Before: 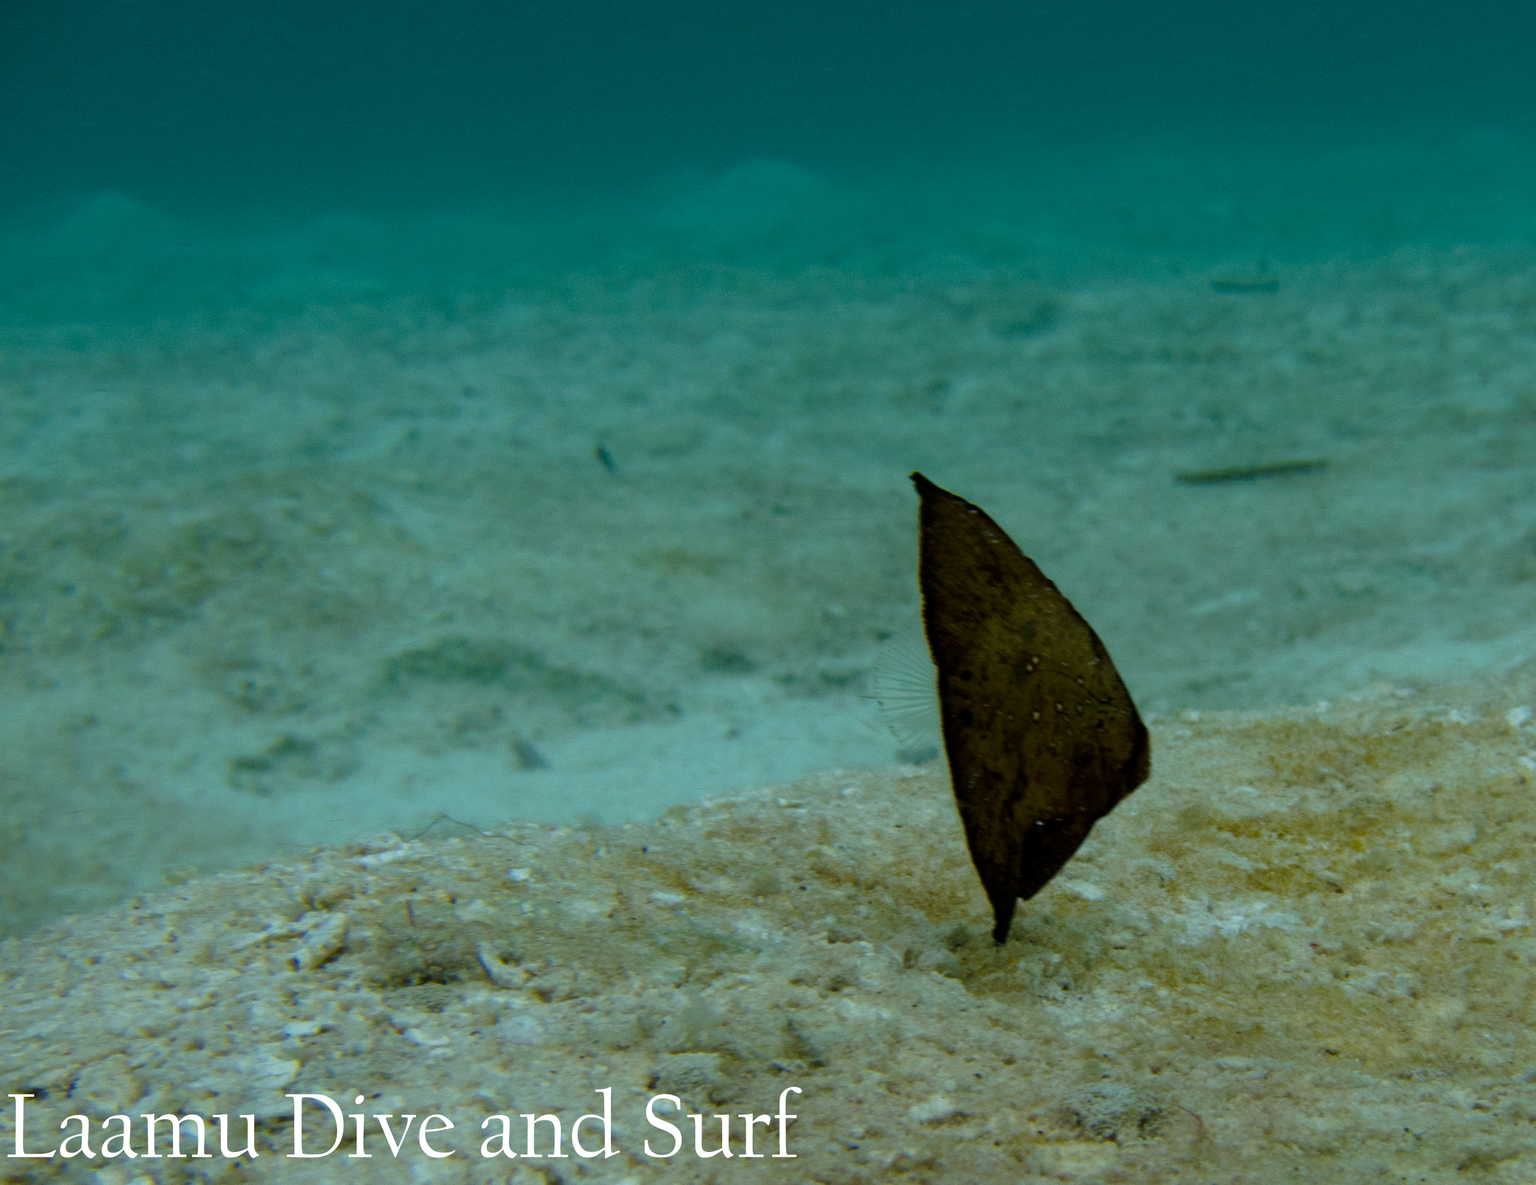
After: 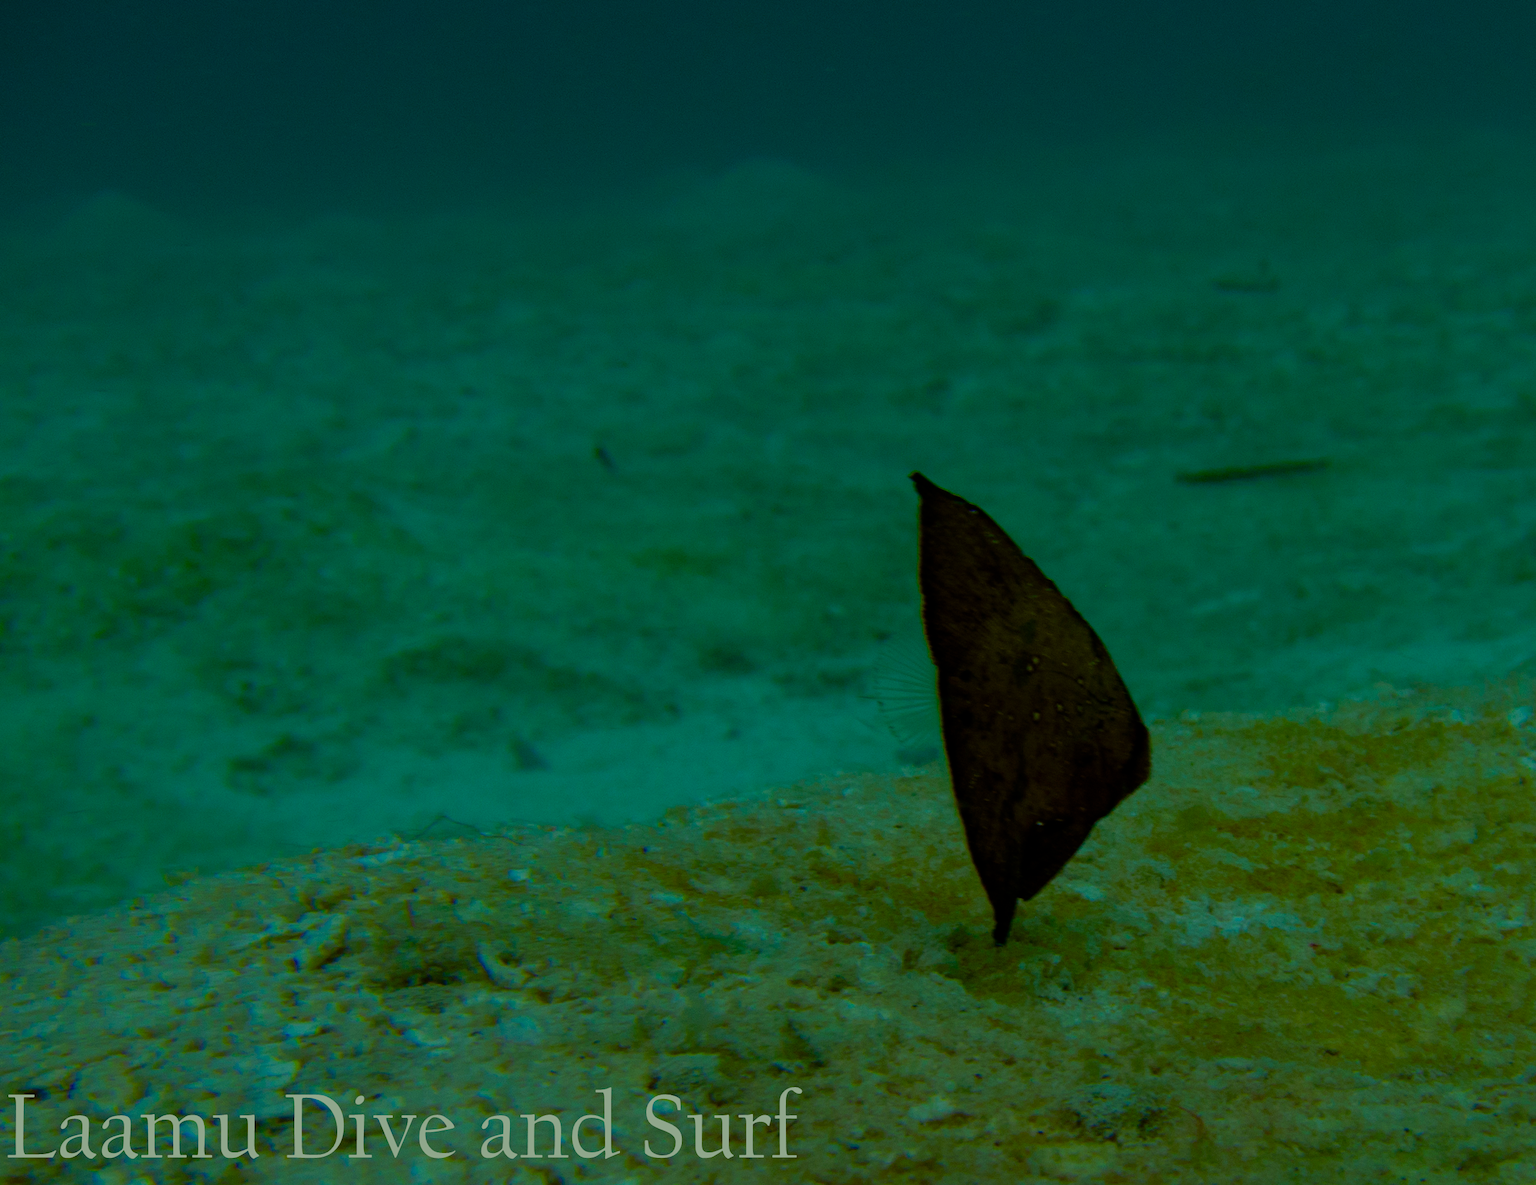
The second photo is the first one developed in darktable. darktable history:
exposure: exposure -1.488 EV, compensate highlight preservation false
color correction: highlights a* -10.95, highlights b* 9.81, saturation 1.72
color balance rgb: perceptual saturation grading › global saturation 30.596%
